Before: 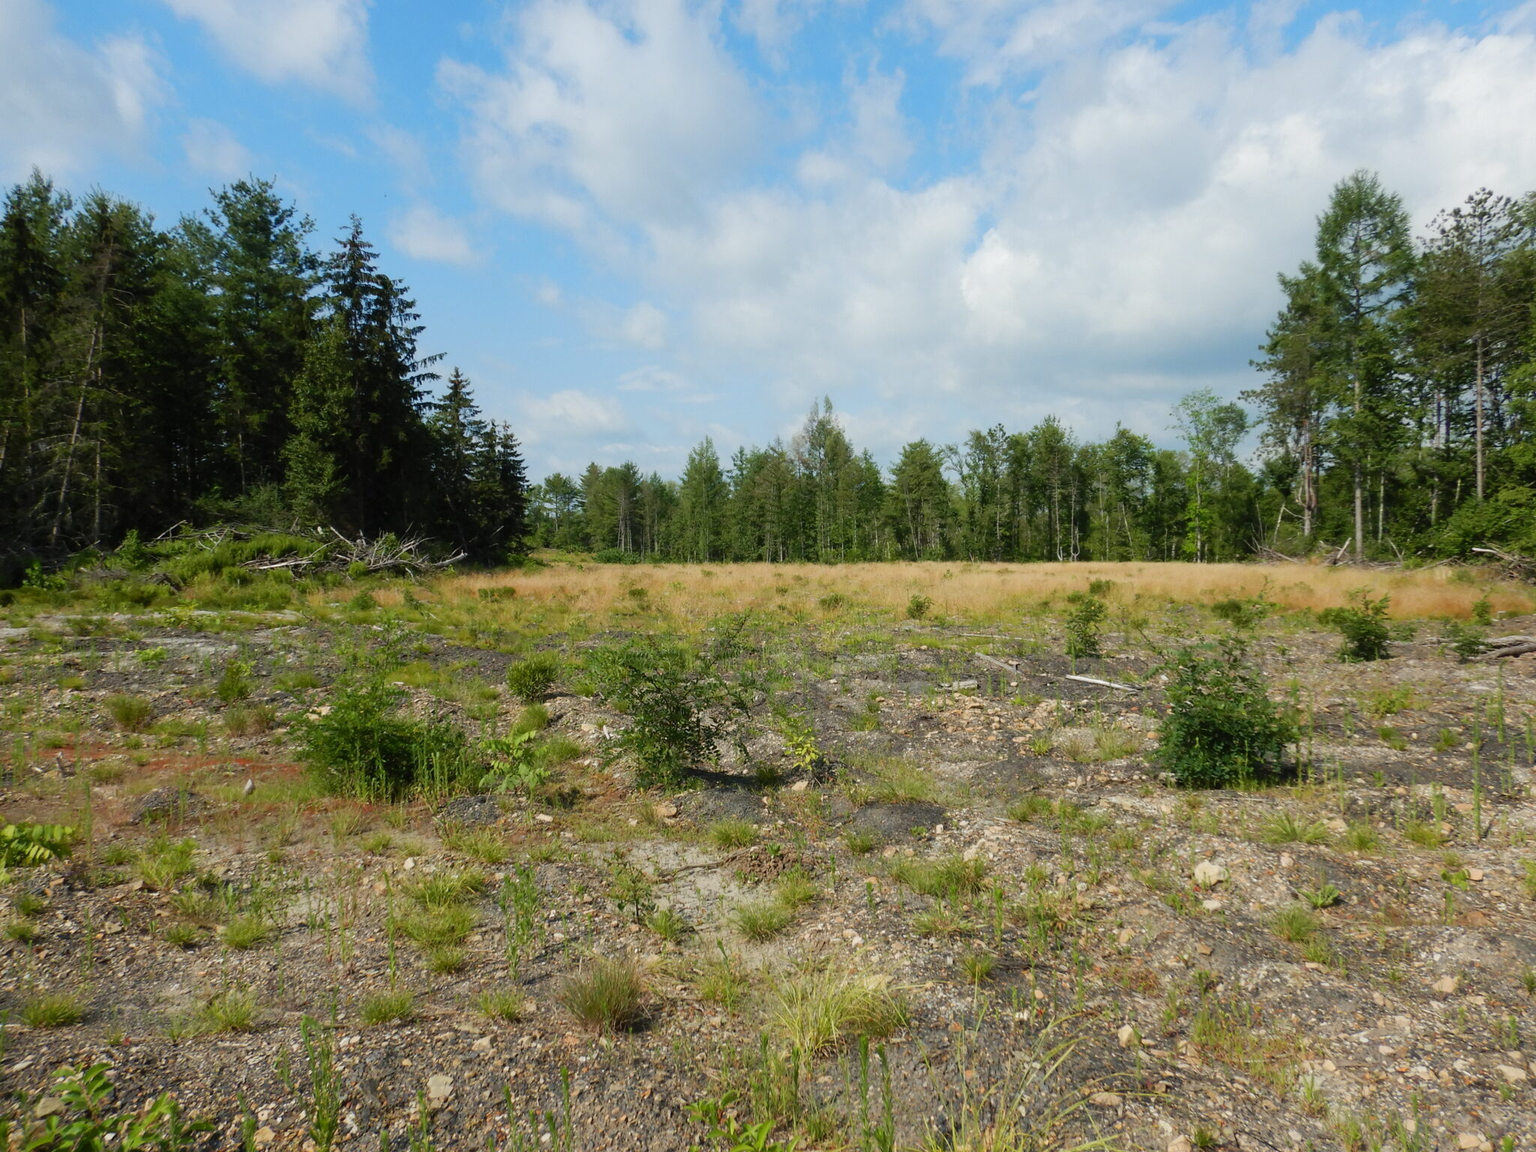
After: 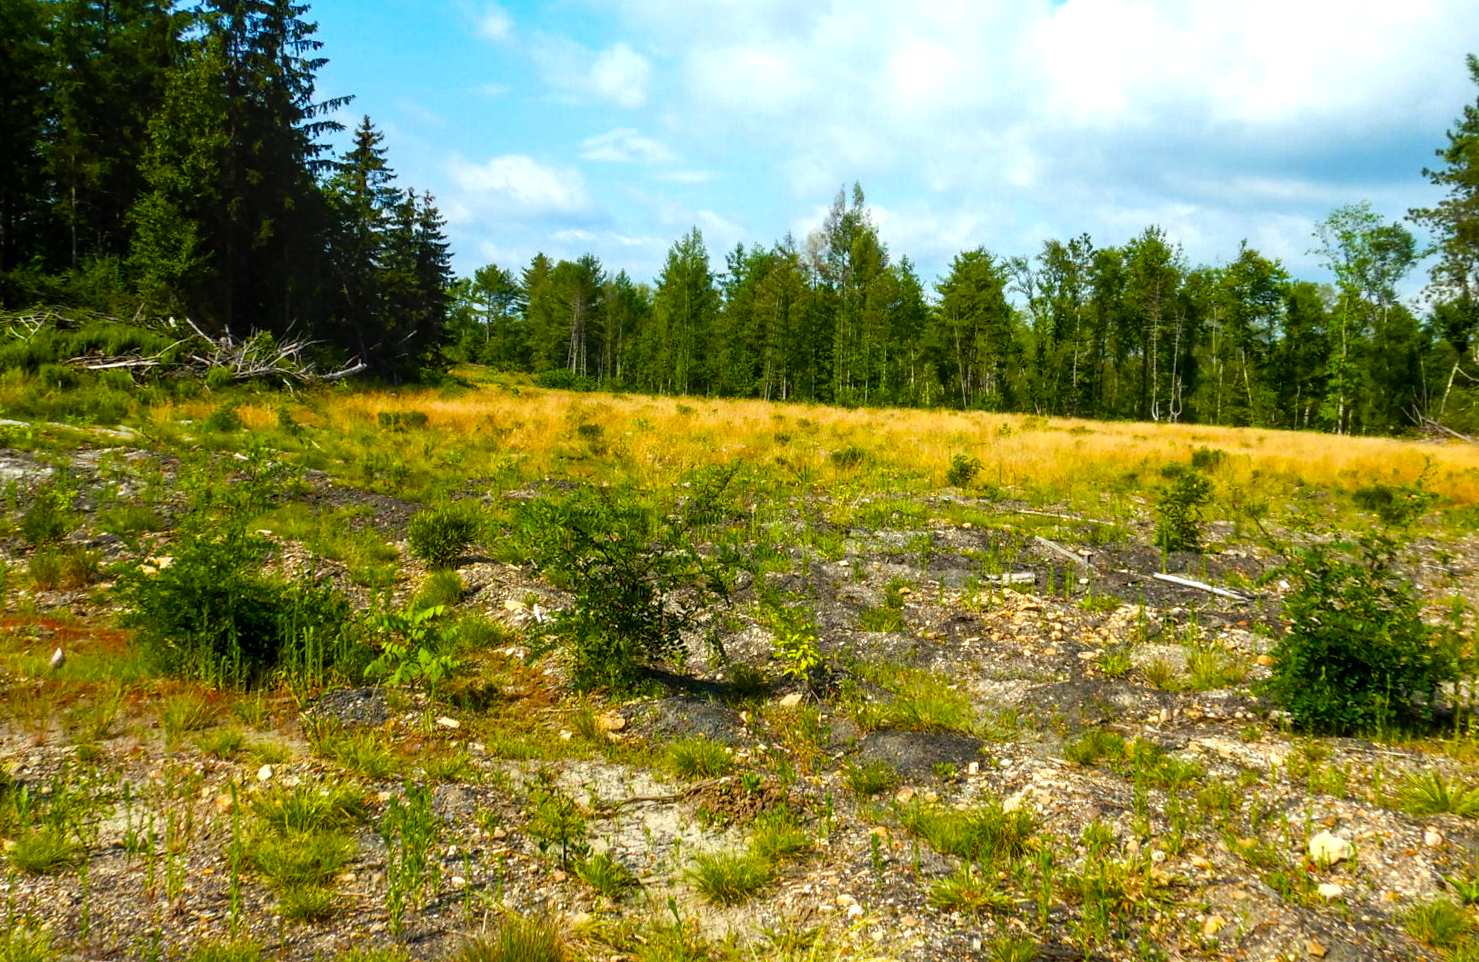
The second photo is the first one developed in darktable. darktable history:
crop and rotate: angle -3.37°, left 9.79%, top 20.73%, right 12.42%, bottom 11.82%
color balance rgb: linear chroma grading › global chroma 9%, perceptual saturation grading › global saturation 36%, perceptual saturation grading › shadows 35%, perceptual brilliance grading › global brilliance 21.21%, perceptual brilliance grading › shadows -35%, global vibrance 21.21%
local contrast: on, module defaults
color zones: curves: ch1 [(0, 0.513) (0.143, 0.524) (0.286, 0.511) (0.429, 0.506) (0.571, 0.503) (0.714, 0.503) (0.857, 0.508) (1, 0.513)]
